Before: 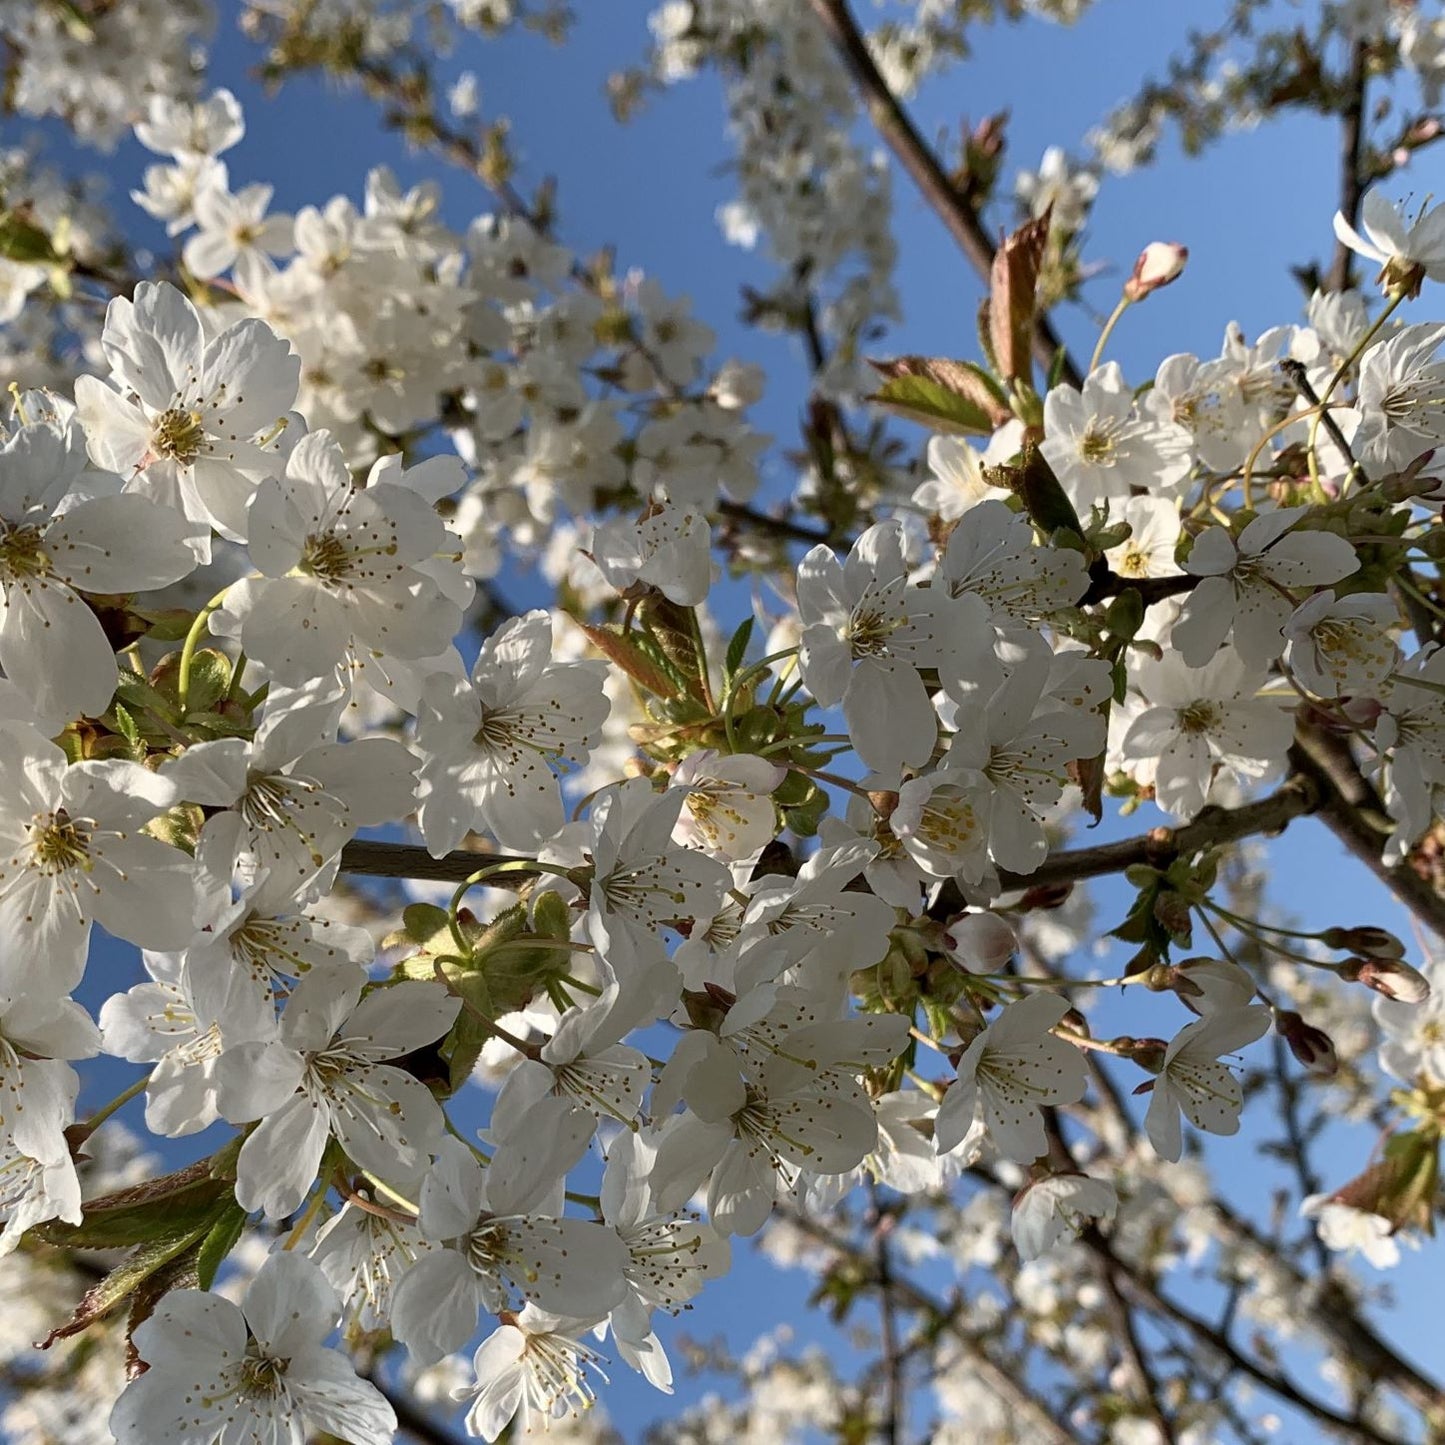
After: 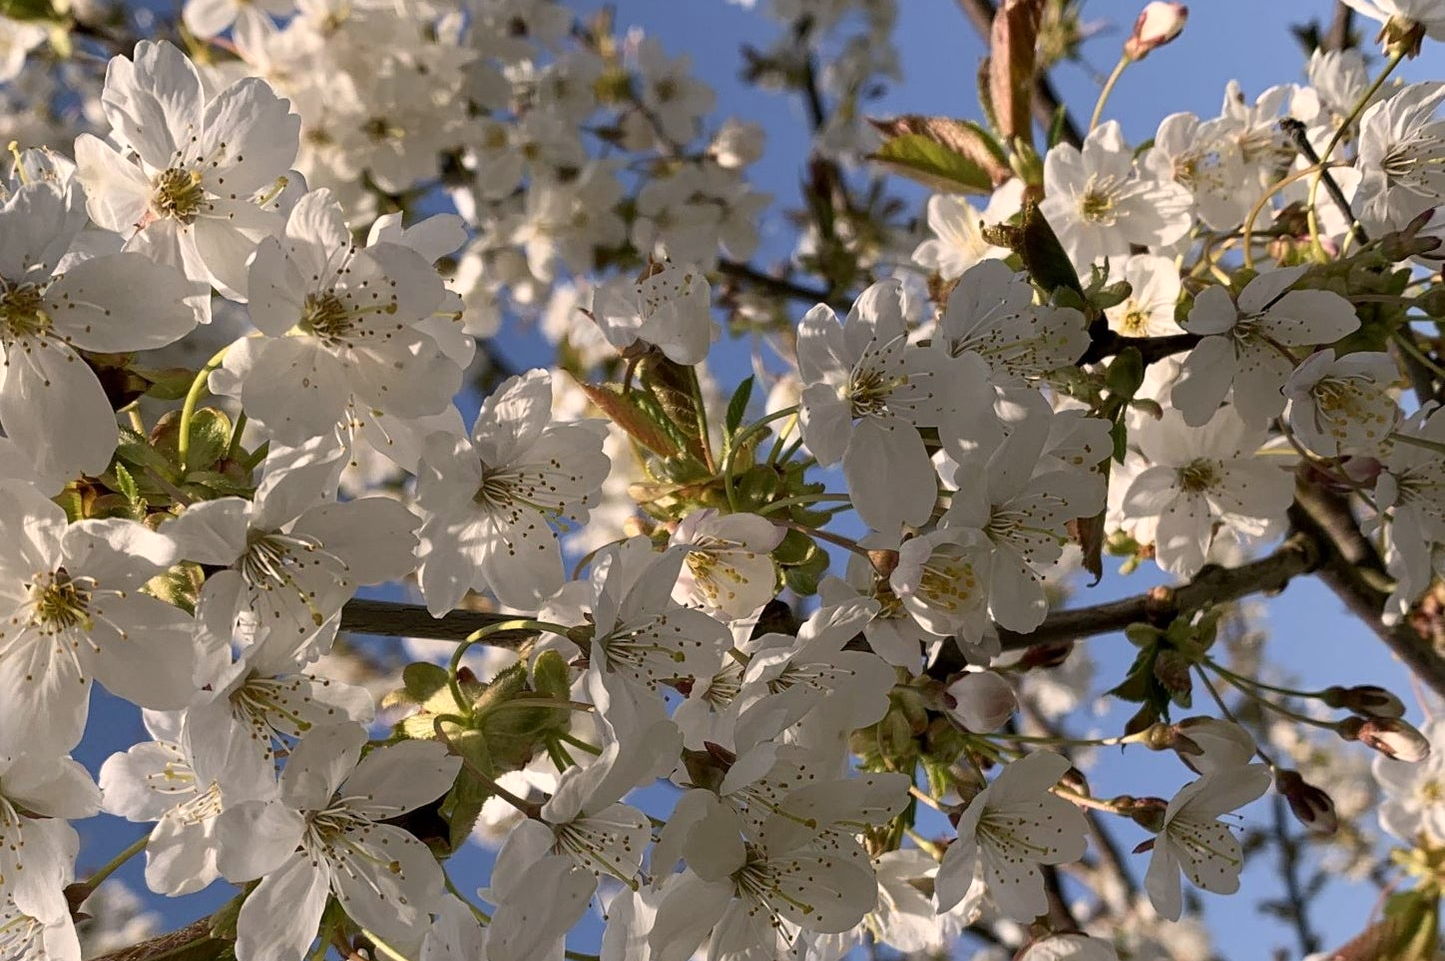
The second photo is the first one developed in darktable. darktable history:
color correction: highlights a* 5.81, highlights b* 4.84
crop: top 16.727%, bottom 16.727%
